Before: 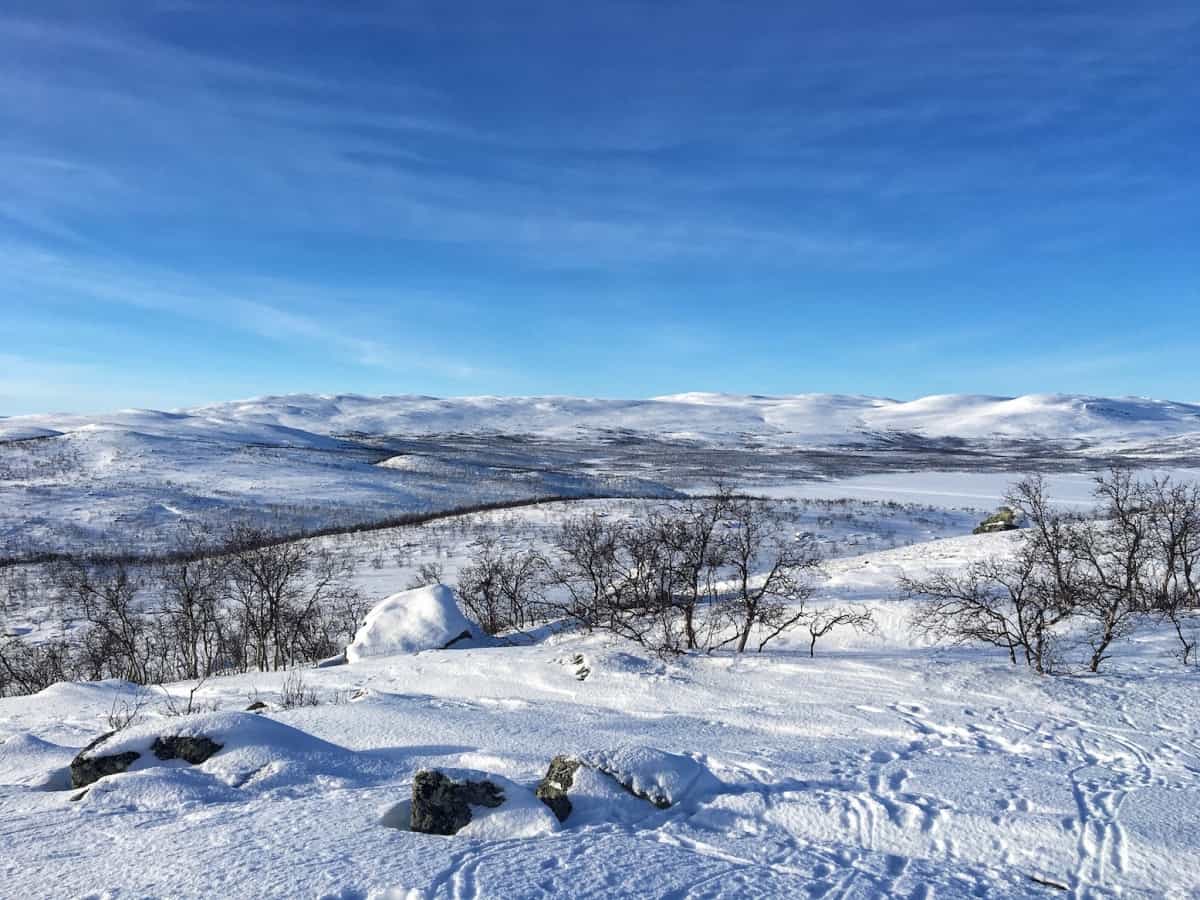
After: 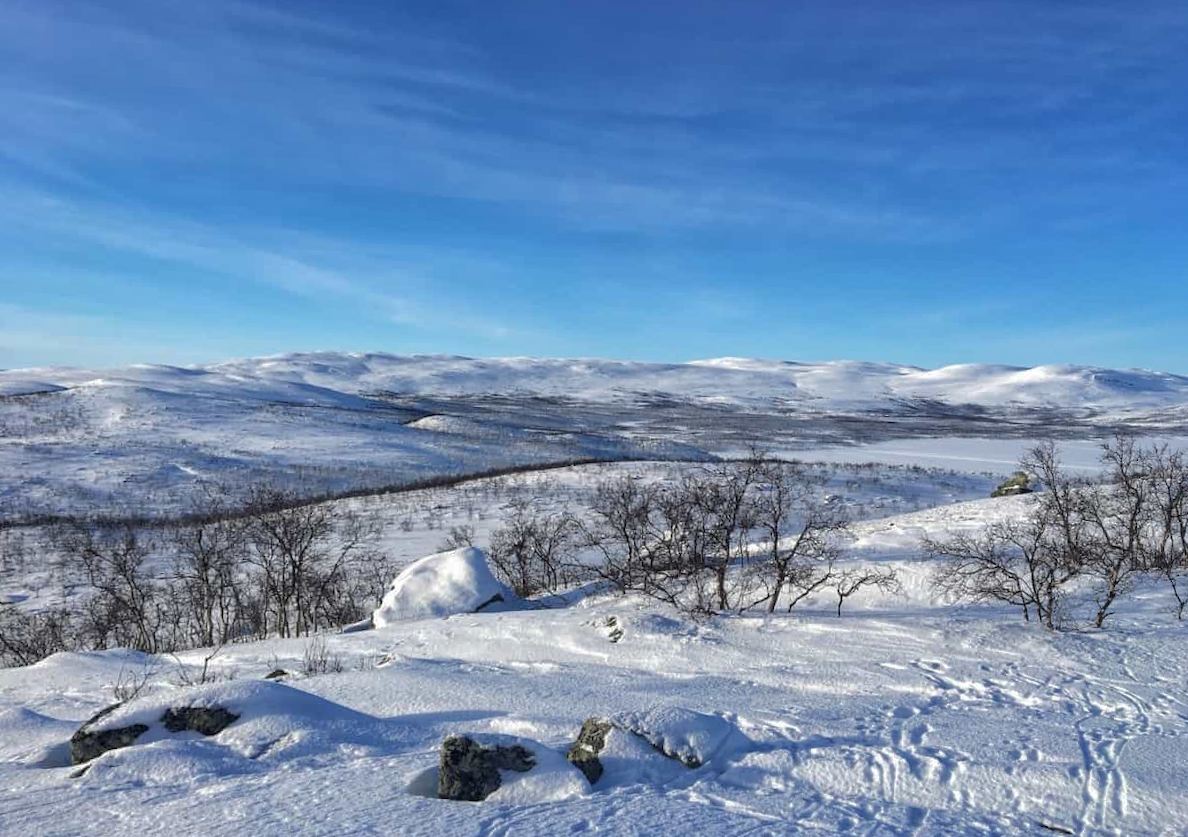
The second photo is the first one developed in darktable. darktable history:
shadows and highlights: shadows 40, highlights -60
rotate and perspective: rotation 0.679°, lens shift (horizontal) 0.136, crop left 0.009, crop right 0.991, crop top 0.078, crop bottom 0.95
